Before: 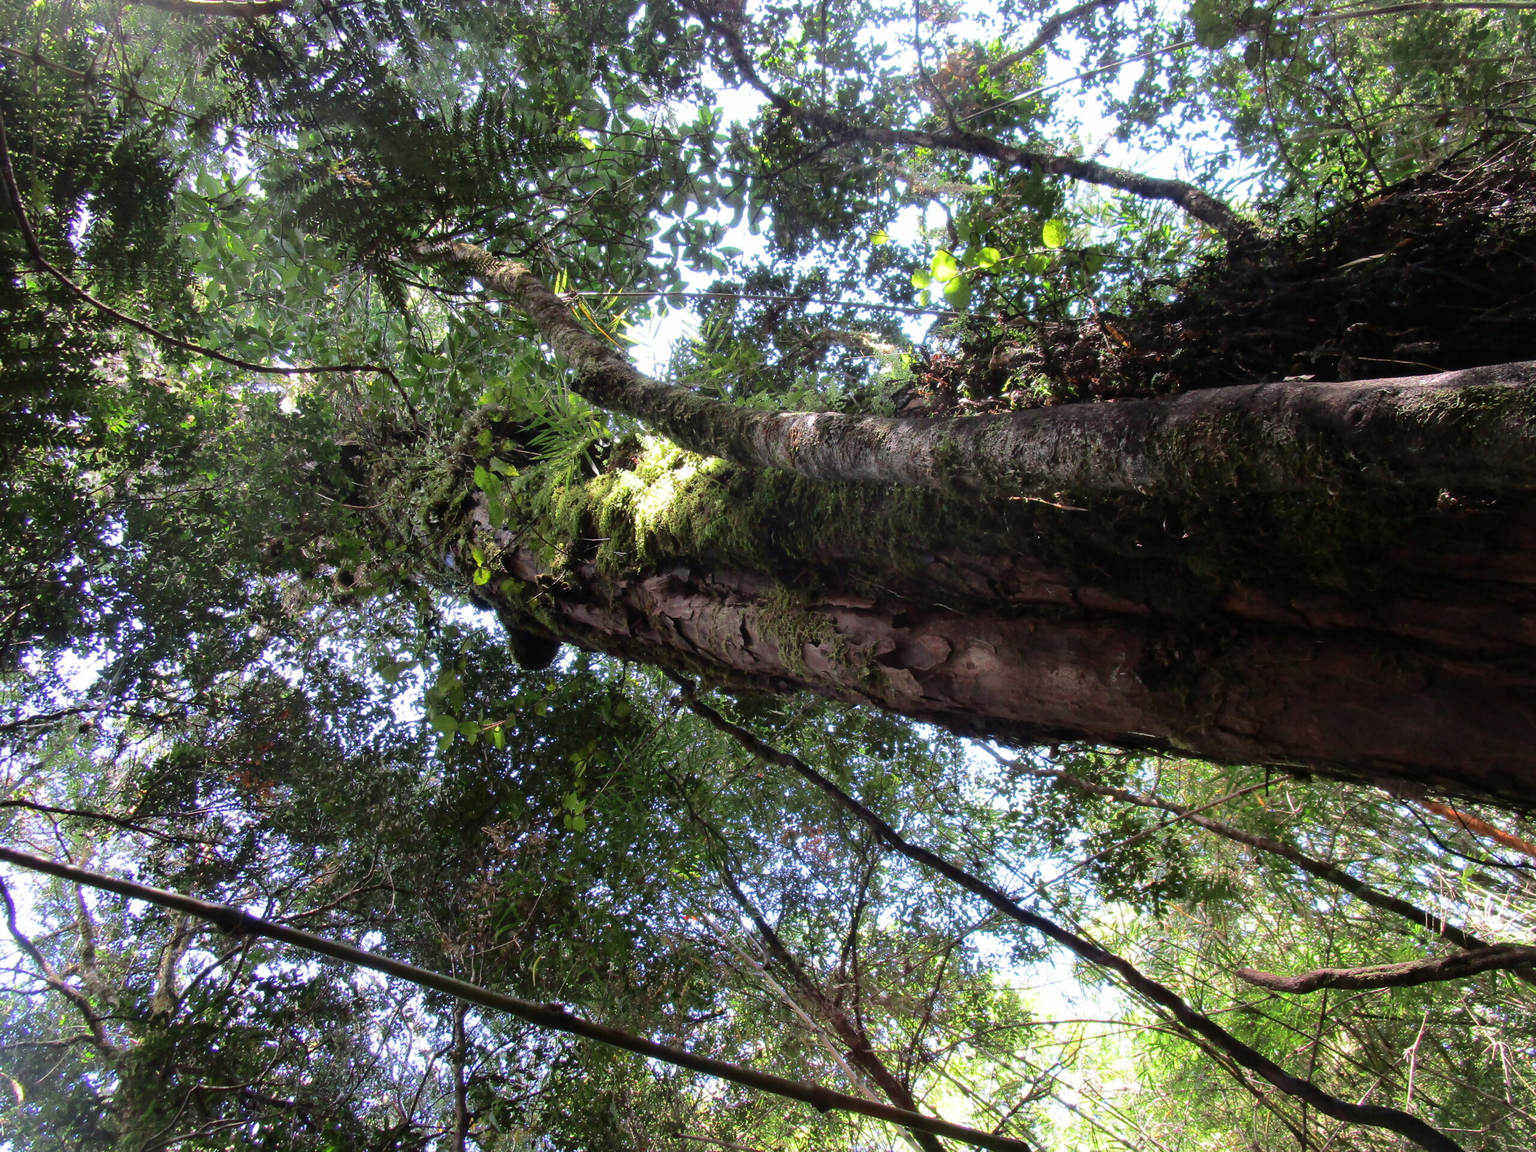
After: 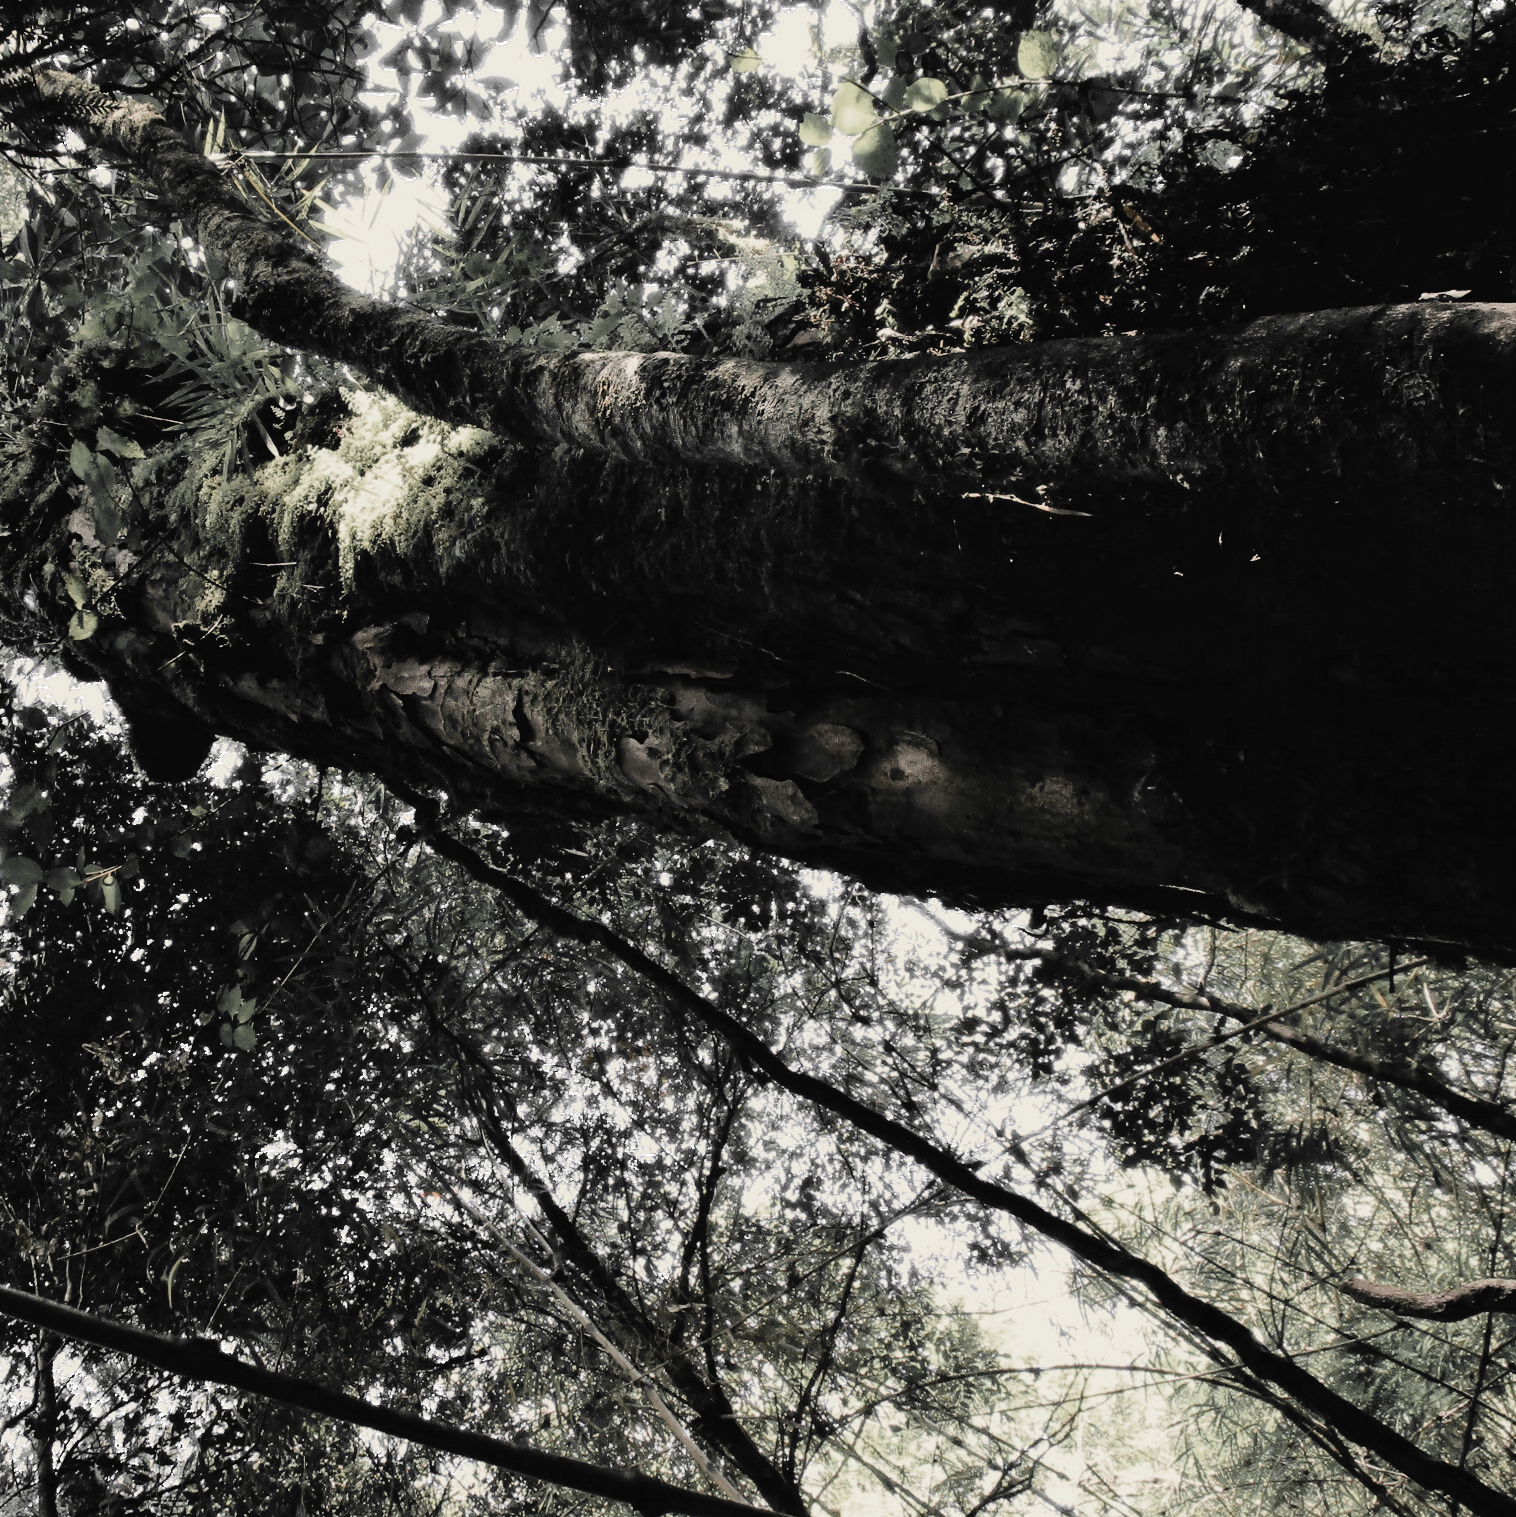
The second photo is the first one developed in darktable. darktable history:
color balance rgb: perceptual saturation grading › global saturation 20%, perceptual saturation grading › highlights -49.511%, perceptual saturation grading › shadows 23.994%
velvia: strength 15.59%
tone curve: curves: ch0 [(0, 0) (0.003, 0.002) (0.011, 0.007) (0.025, 0.014) (0.044, 0.023) (0.069, 0.033) (0.1, 0.052) (0.136, 0.081) (0.177, 0.134) (0.224, 0.205) (0.277, 0.296) (0.335, 0.401) (0.399, 0.501) (0.468, 0.589) (0.543, 0.658) (0.623, 0.738) (0.709, 0.804) (0.801, 0.871) (0.898, 0.93) (1, 1)], color space Lab, linked channels, preserve colors none
shadows and highlights: shadows 36.19, highlights -26.99, soften with gaussian
crop and rotate: left 28.133%, top 17.483%, right 12.639%, bottom 3.501%
color zones: curves: ch0 [(0, 0.613) (0.01, 0.613) (0.245, 0.448) (0.498, 0.529) (0.642, 0.665) (0.879, 0.777) (0.99, 0.613)]; ch1 [(0, 0.035) (0.121, 0.189) (0.259, 0.197) (0.415, 0.061) (0.589, 0.022) (0.732, 0.022) (0.857, 0.026) (0.991, 0.053)], mix 24.31%
color correction: highlights a* 5, highlights b* 24.61, shadows a* -15.57, shadows b* 3.95
contrast brightness saturation: brightness -0.199, saturation 0.079
